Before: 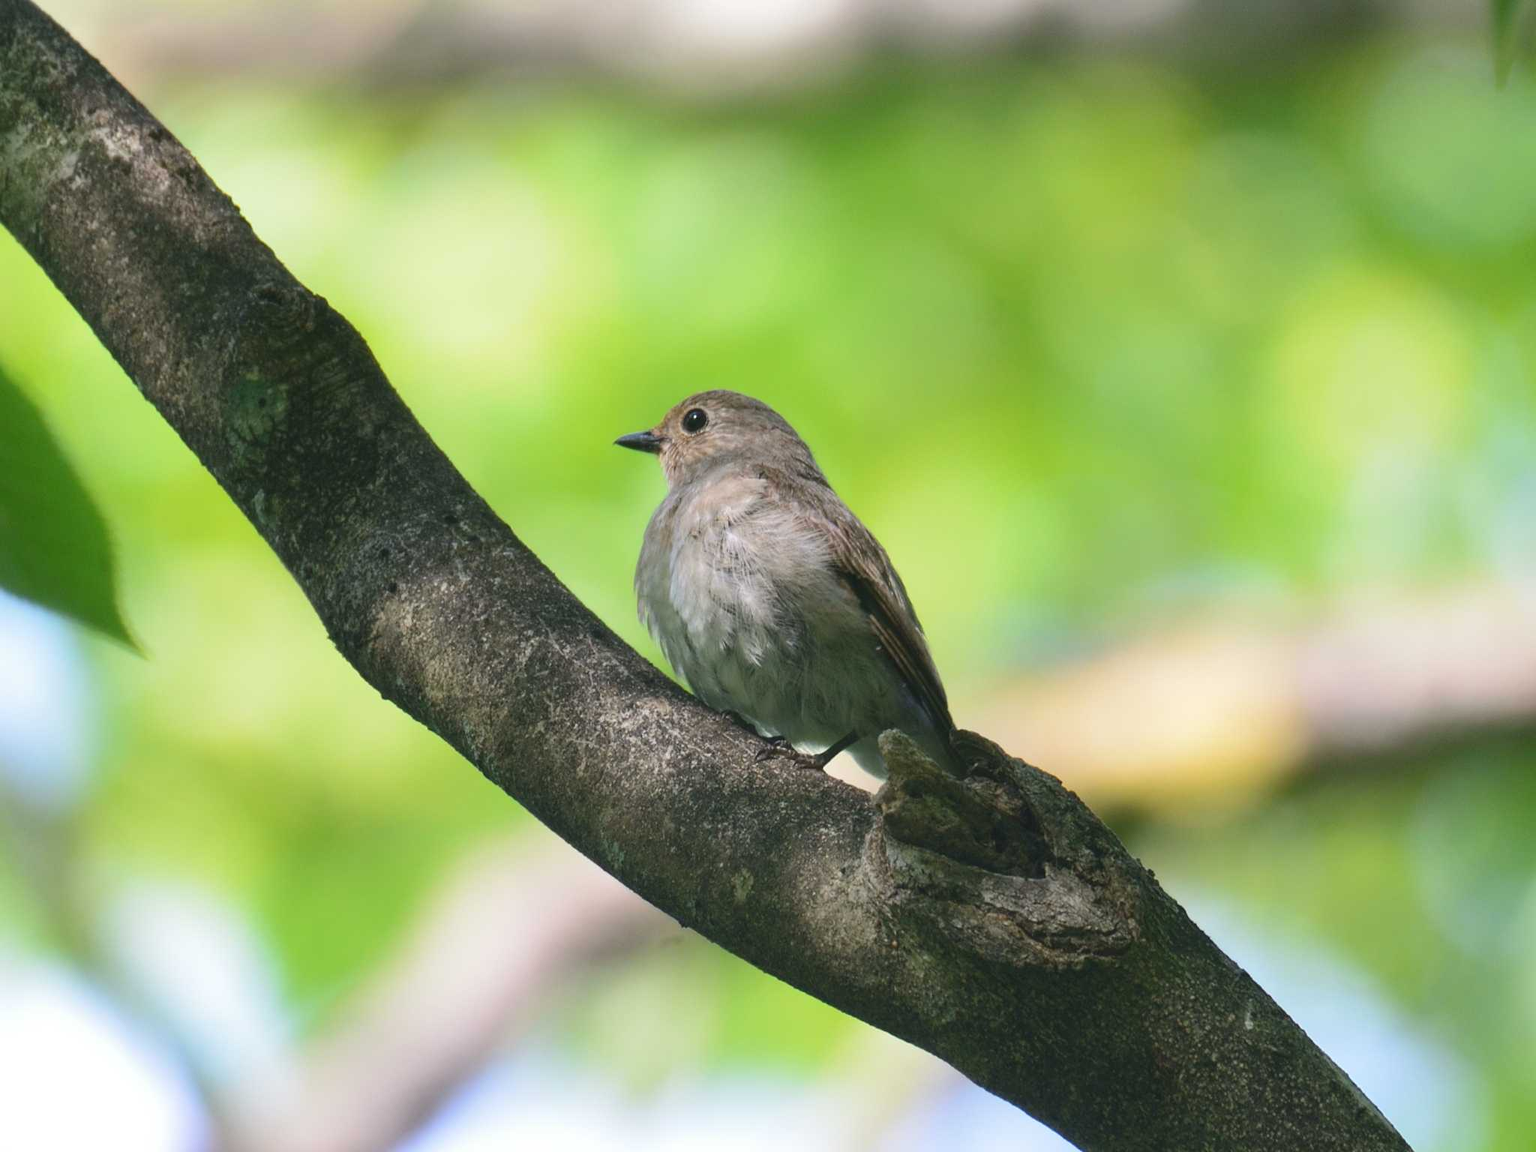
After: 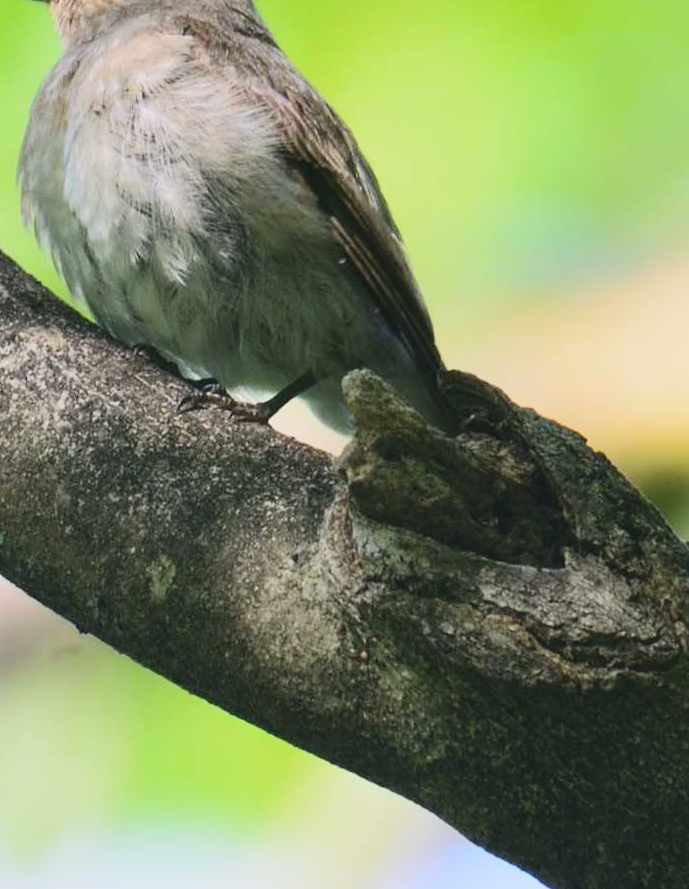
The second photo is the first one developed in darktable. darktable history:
crop: left 40.485%, top 39.289%, right 25.854%, bottom 2.786%
tone curve: curves: ch0 [(0, 0.006) (0.184, 0.172) (0.405, 0.46) (0.456, 0.528) (0.634, 0.728) (0.877, 0.89) (0.984, 0.935)]; ch1 [(0, 0) (0.443, 0.43) (0.492, 0.495) (0.566, 0.582) (0.595, 0.606) (0.608, 0.609) (0.65, 0.677) (1, 1)]; ch2 [(0, 0) (0.33, 0.301) (0.421, 0.443) (0.447, 0.489) (0.492, 0.495) (0.537, 0.583) (0.586, 0.591) (0.663, 0.686) (1, 1)], color space Lab, linked channels, preserve colors none
